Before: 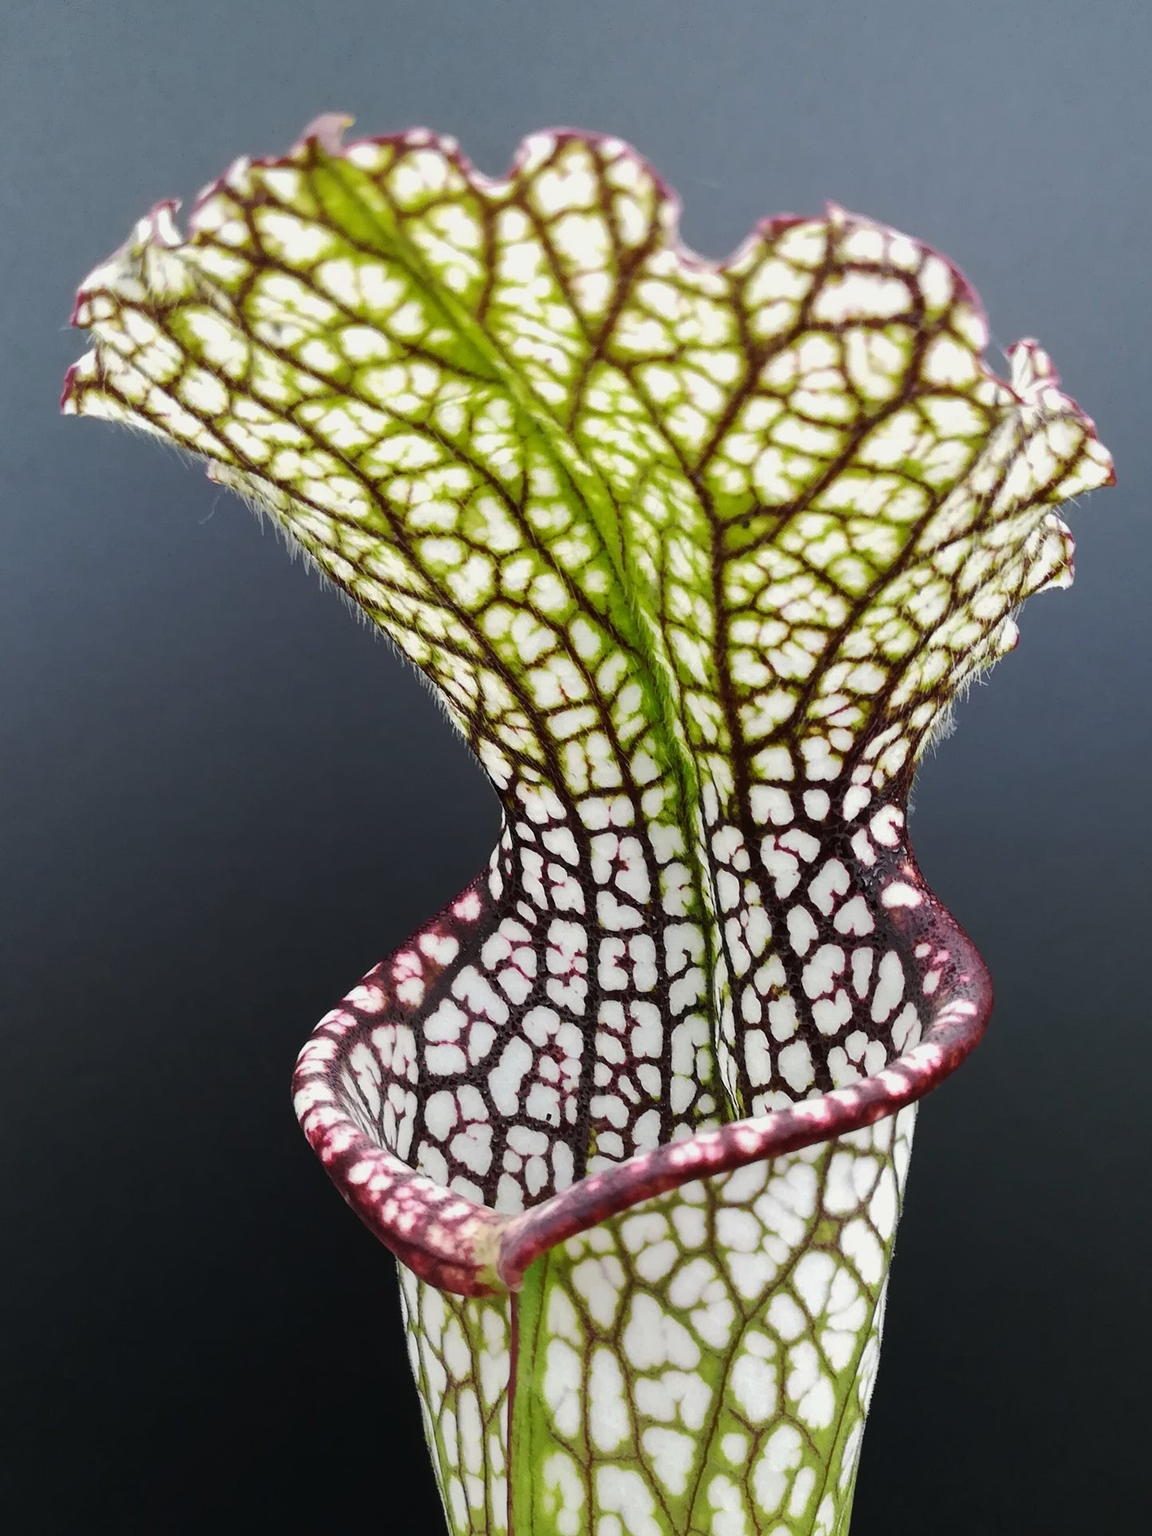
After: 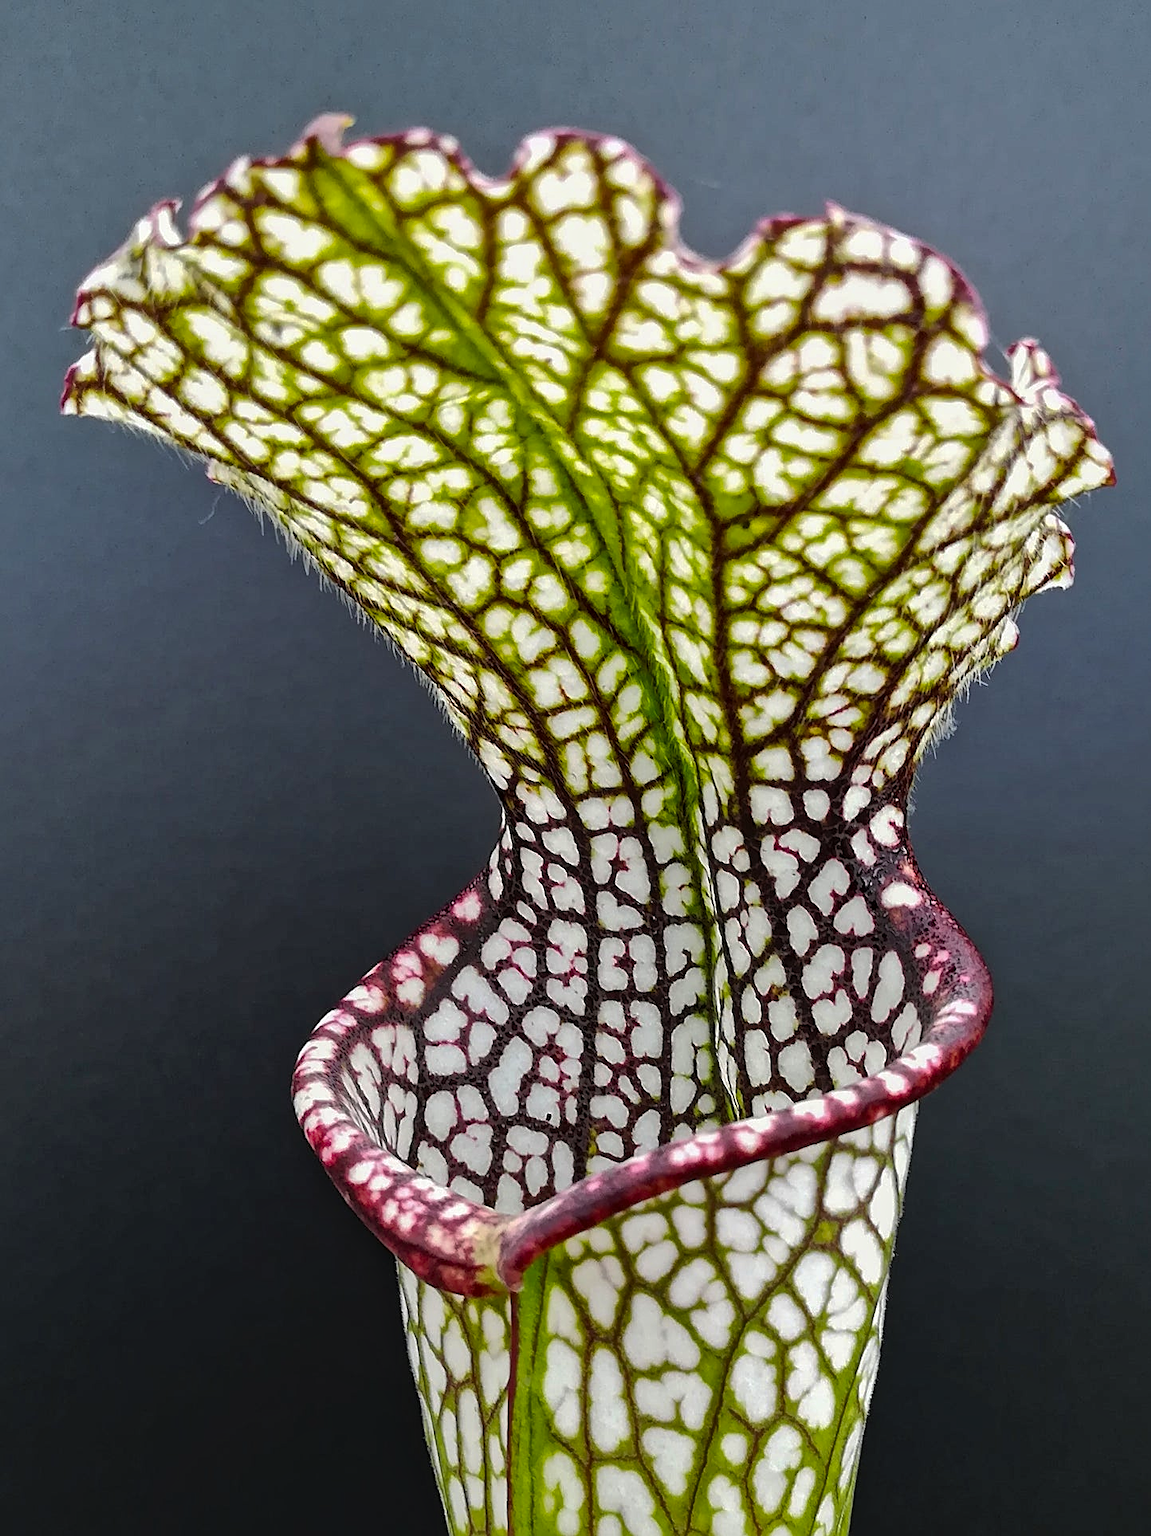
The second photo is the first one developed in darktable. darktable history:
sharpen: on, module defaults
local contrast: mode bilateral grid, contrast 21, coarseness 18, detail 164%, midtone range 0.2
color balance rgb: power › luminance -14.905%, global offset › luminance 0.494%, perceptual saturation grading › global saturation 30.97%
shadows and highlights: highlights color adjustment 42.71%
